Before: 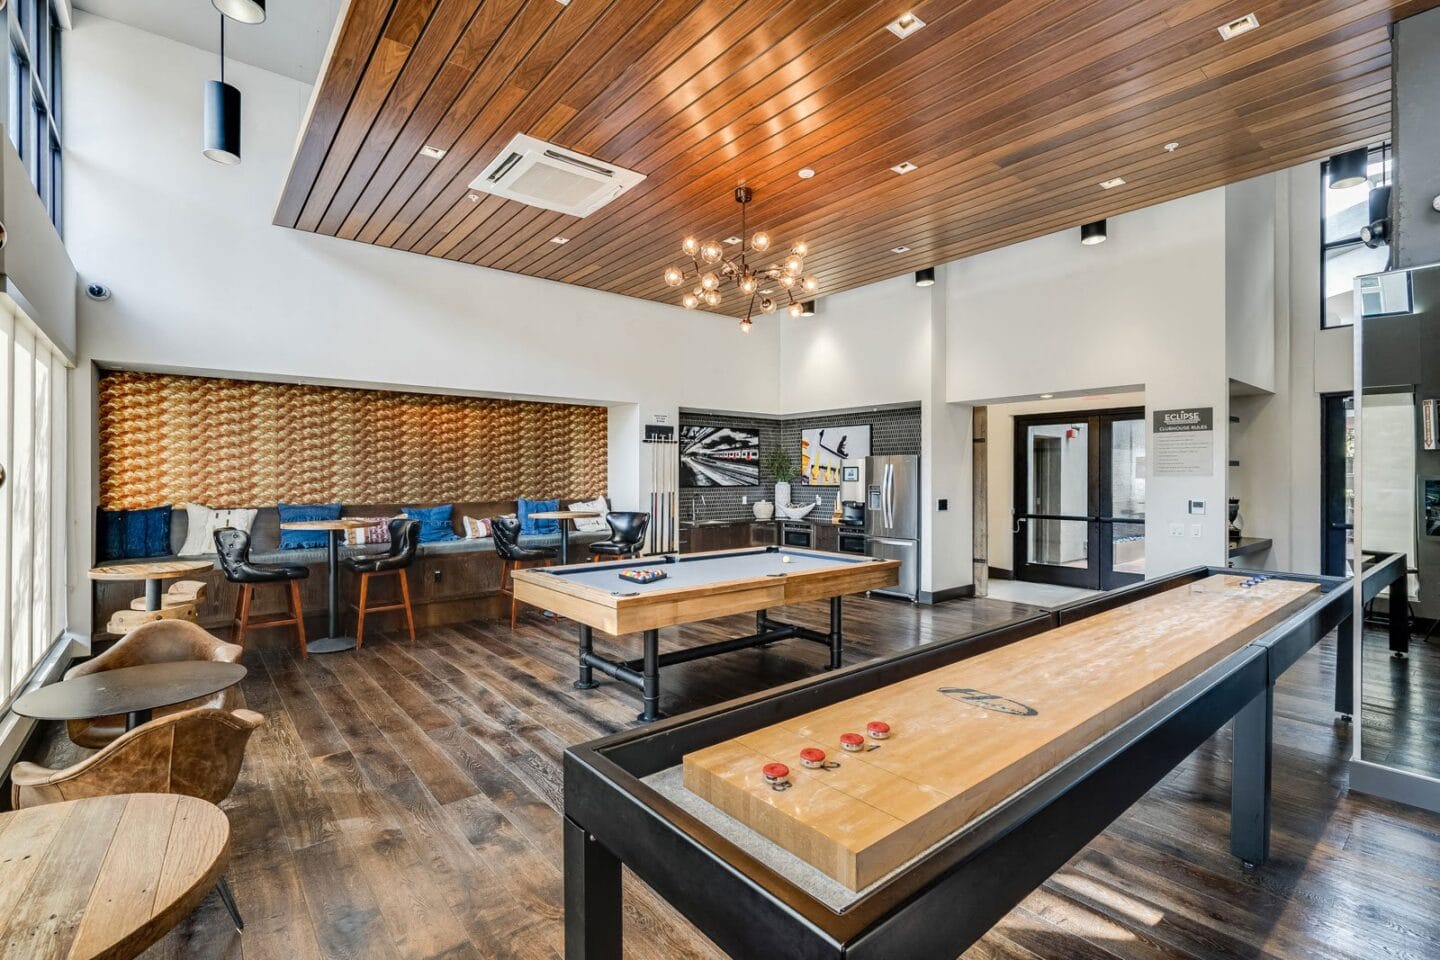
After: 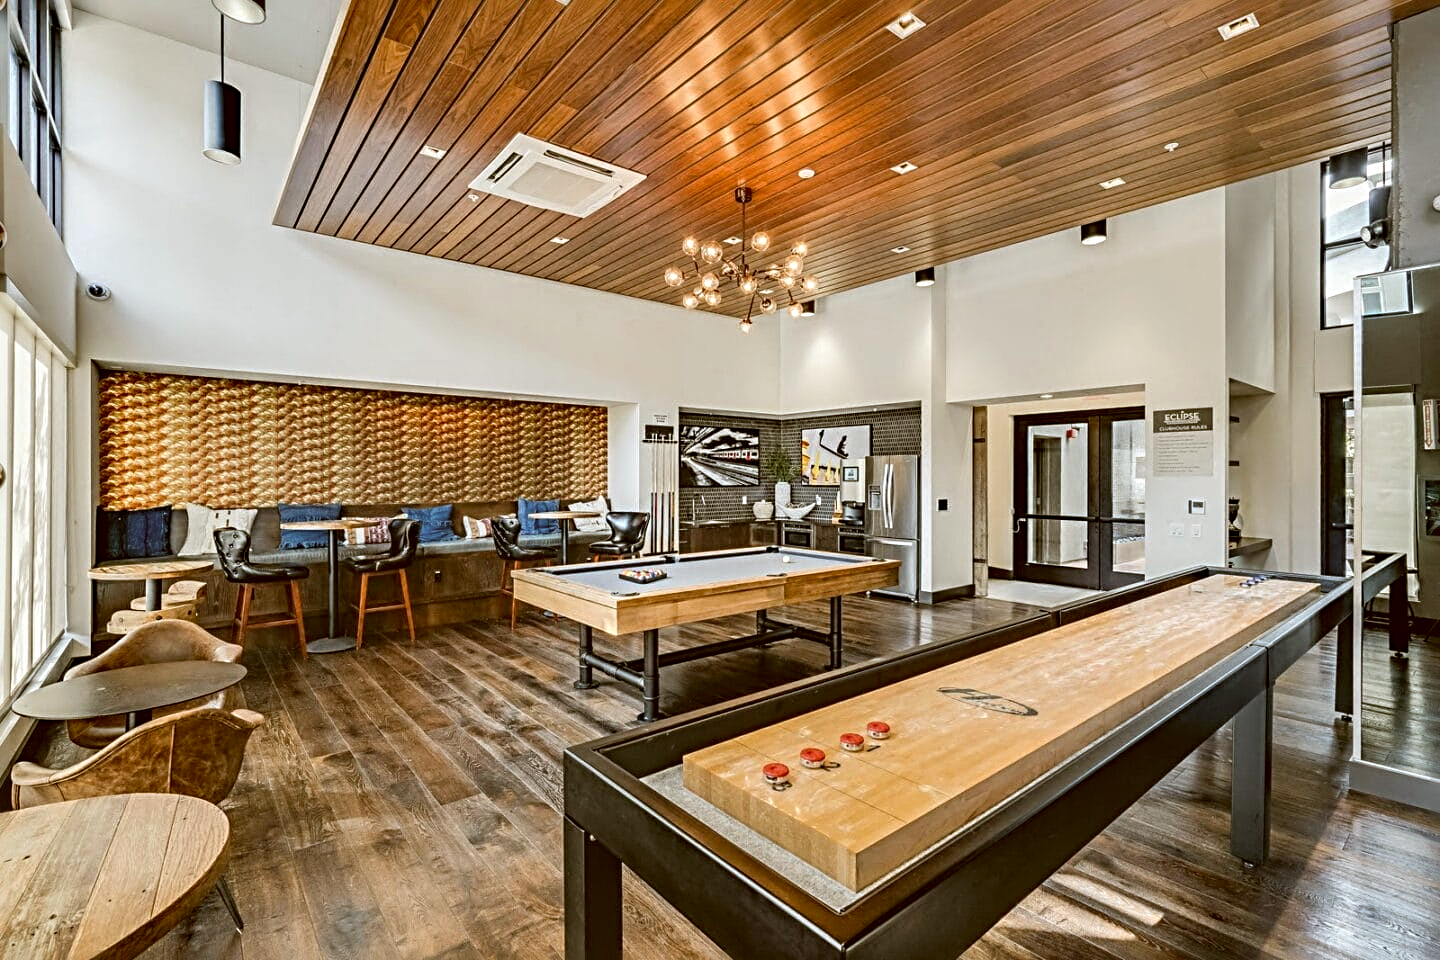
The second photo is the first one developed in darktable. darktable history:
sharpen: radius 4
tone equalizer: on, module defaults
color correction: highlights a* -0.482, highlights b* 0.161, shadows a* 4.66, shadows b* 20.72
